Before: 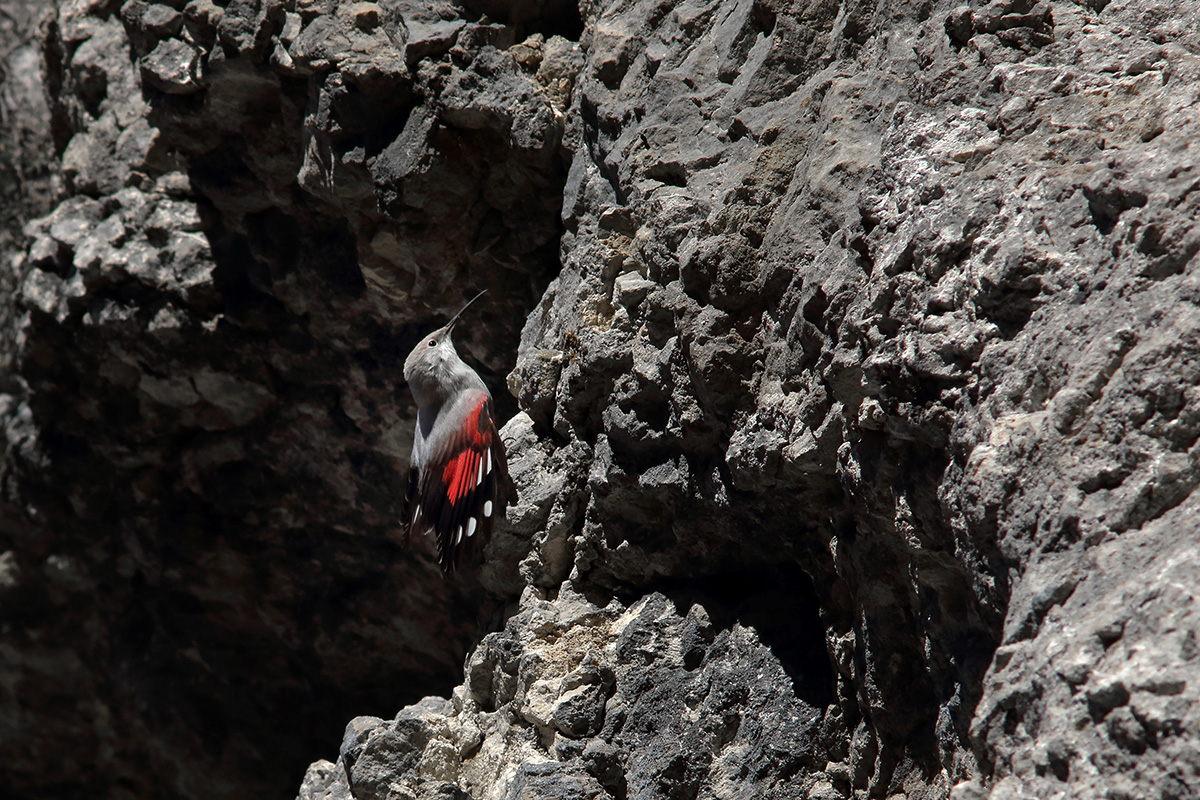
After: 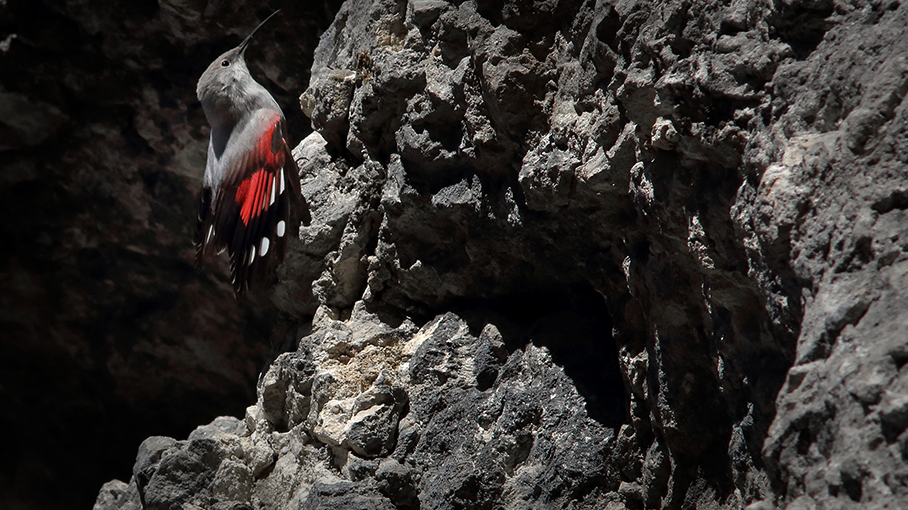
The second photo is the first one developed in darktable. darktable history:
vignetting: fall-off start 66.7%, fall-off radius 39.74%, brightness -0.576, saturation -0.258, automatic ratio true, width/height ratio 0.671, dithering 16-bit output
rotate and perspective: automatic cropping original format, crop left 0, crop top 0
crop and rotate: left 17.299%, top 35.115%, right 7.015%, bottom 1.024%
